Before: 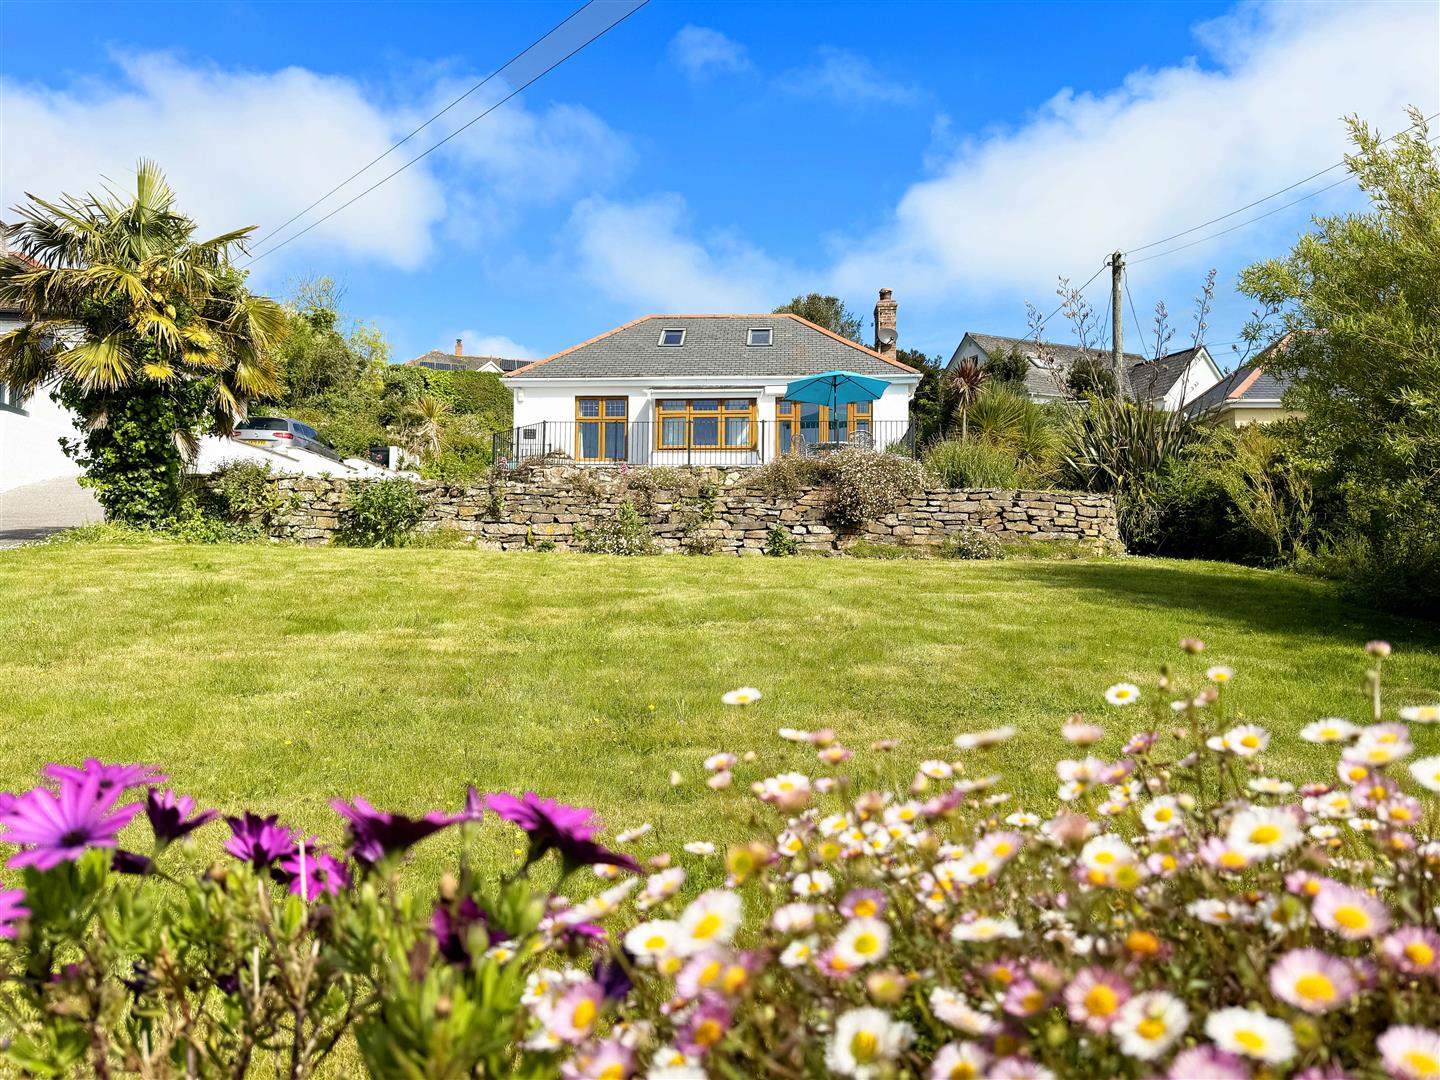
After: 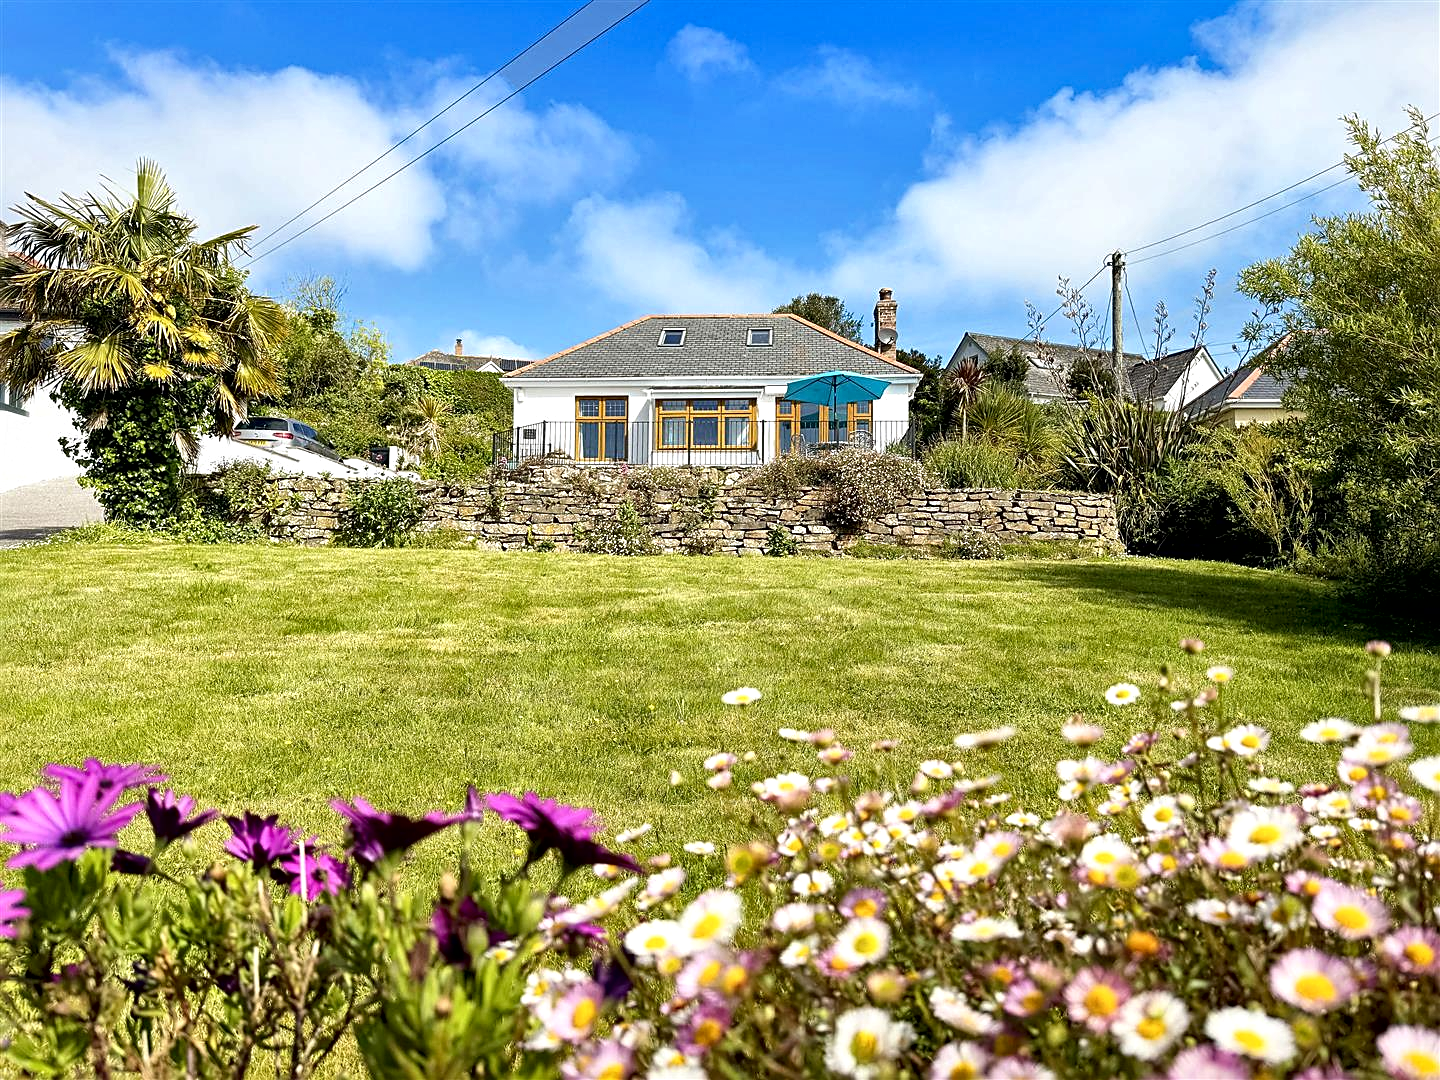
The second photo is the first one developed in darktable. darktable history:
sharpen: on, module defaults
local contrast: mode bilateral grid, contrast 26, coarseness 61, detail 151%, midtone range 0.2
exposure: black level correction 0.002, compensate highlight preservation false
